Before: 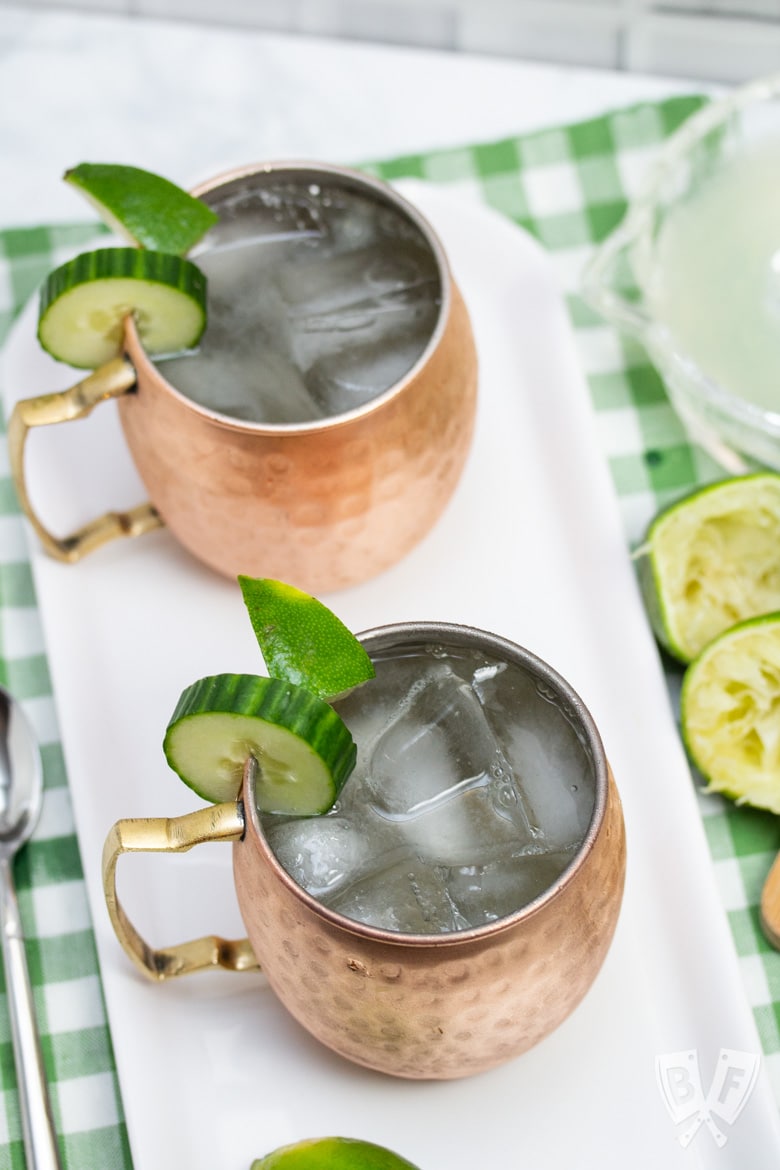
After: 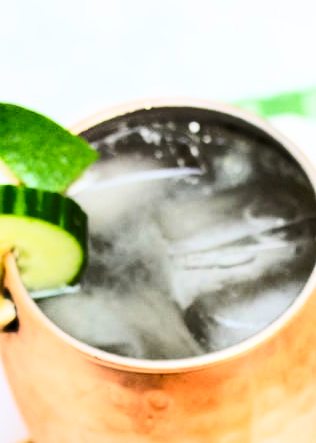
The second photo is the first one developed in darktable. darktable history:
crop: left 15.452%, top 5.459%, right 43.956%, bottom 56.62%
shadows and highlights: shadows 60, soften with gaussian
rgb curve: curves: ch0 [(0, 0) (0.21, 0.15) (0.24, 0.21) (0.5, 0.75) (0.75, 0.96) (0.89, 0.99) (1, 1)]; ch1 [(0, 0.02) (0.21, 0.13) (0.25, 0.2) (0.5, 0.67) (0.75, 0.9) (0.89, 0.97) (1, 1)]; ch2 [(0, 0.02) (0.21, 0.13) (0.25, 0.2) (0.5, 0.67) (0.75, 0.9) (0.89, 0.97) (1, 1)], compensate middle gray true
